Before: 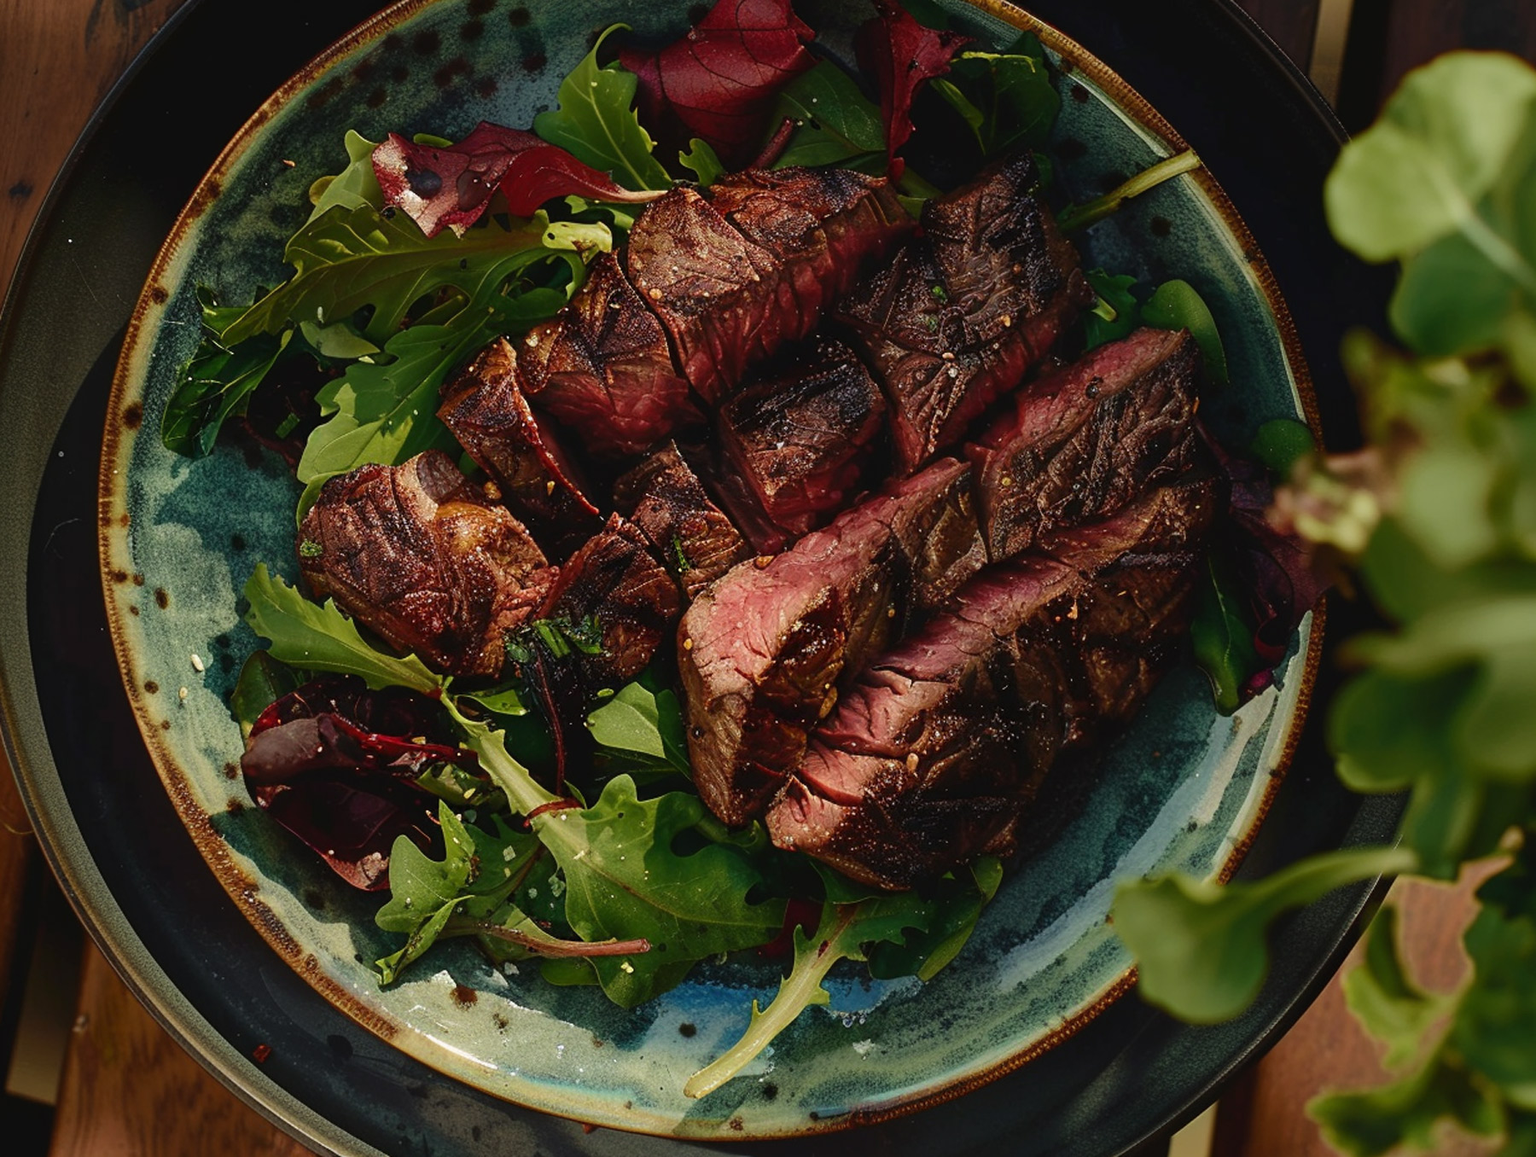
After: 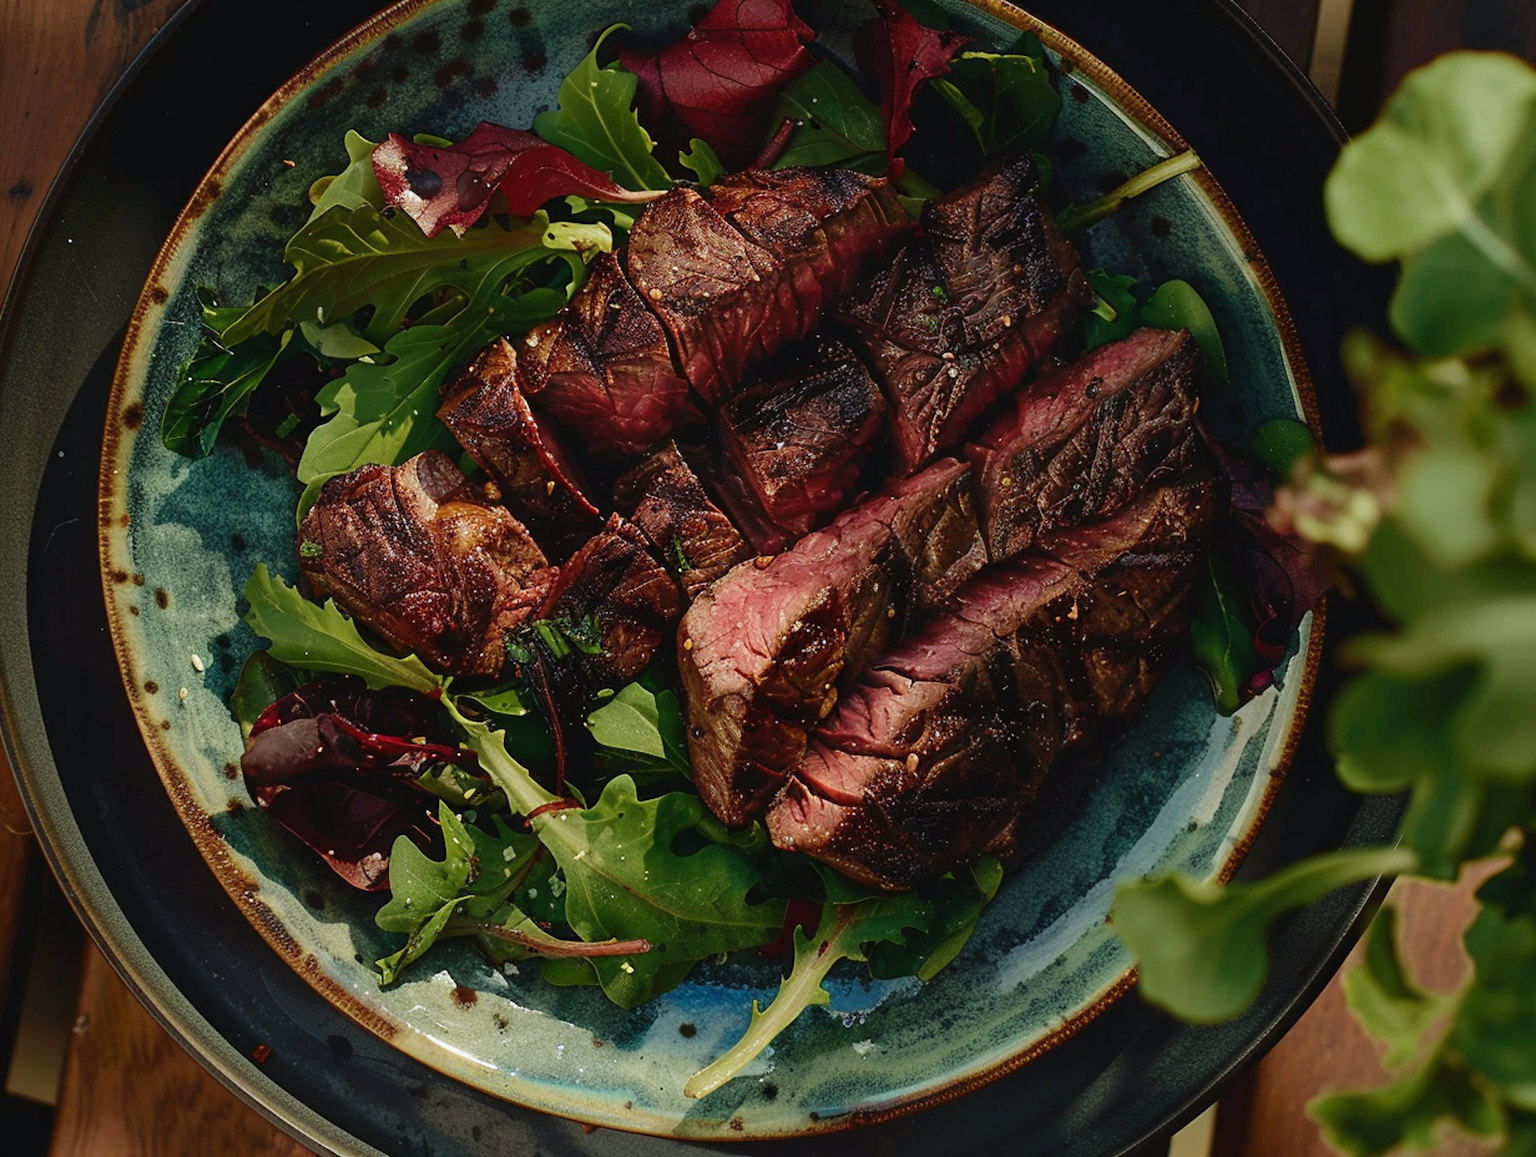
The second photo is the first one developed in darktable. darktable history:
color calibration: x 0.354, y 0.368, temperature 4742.91 K
